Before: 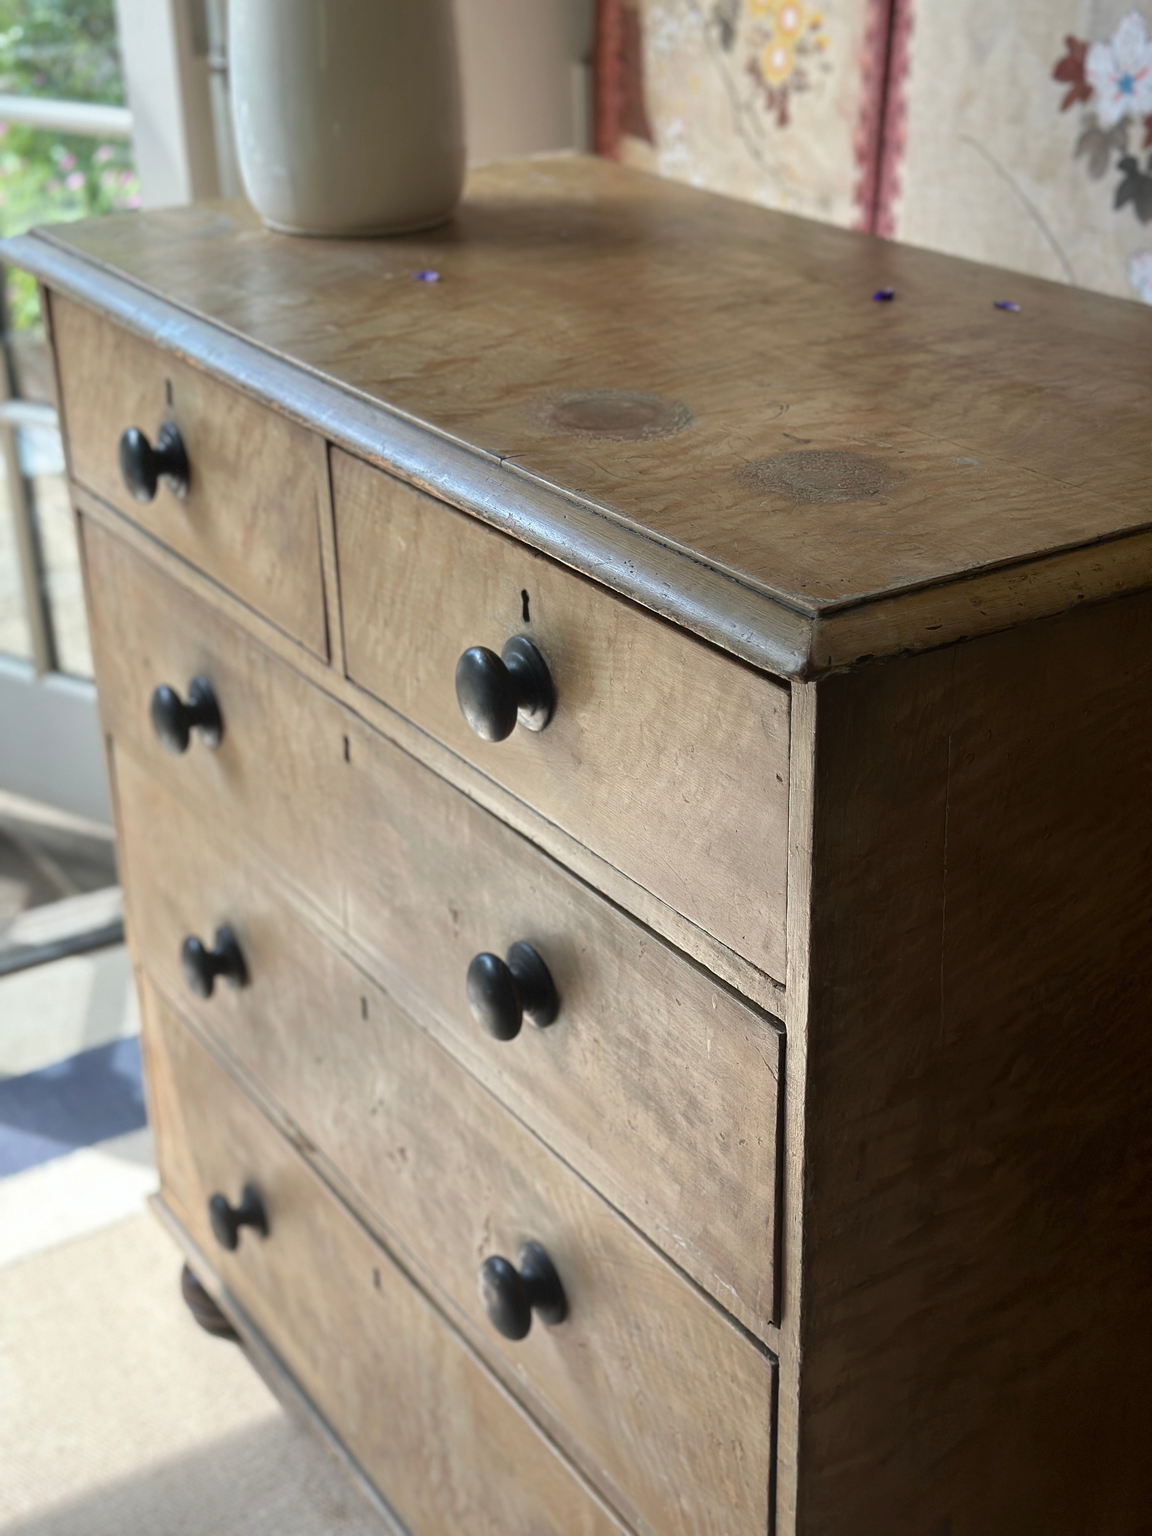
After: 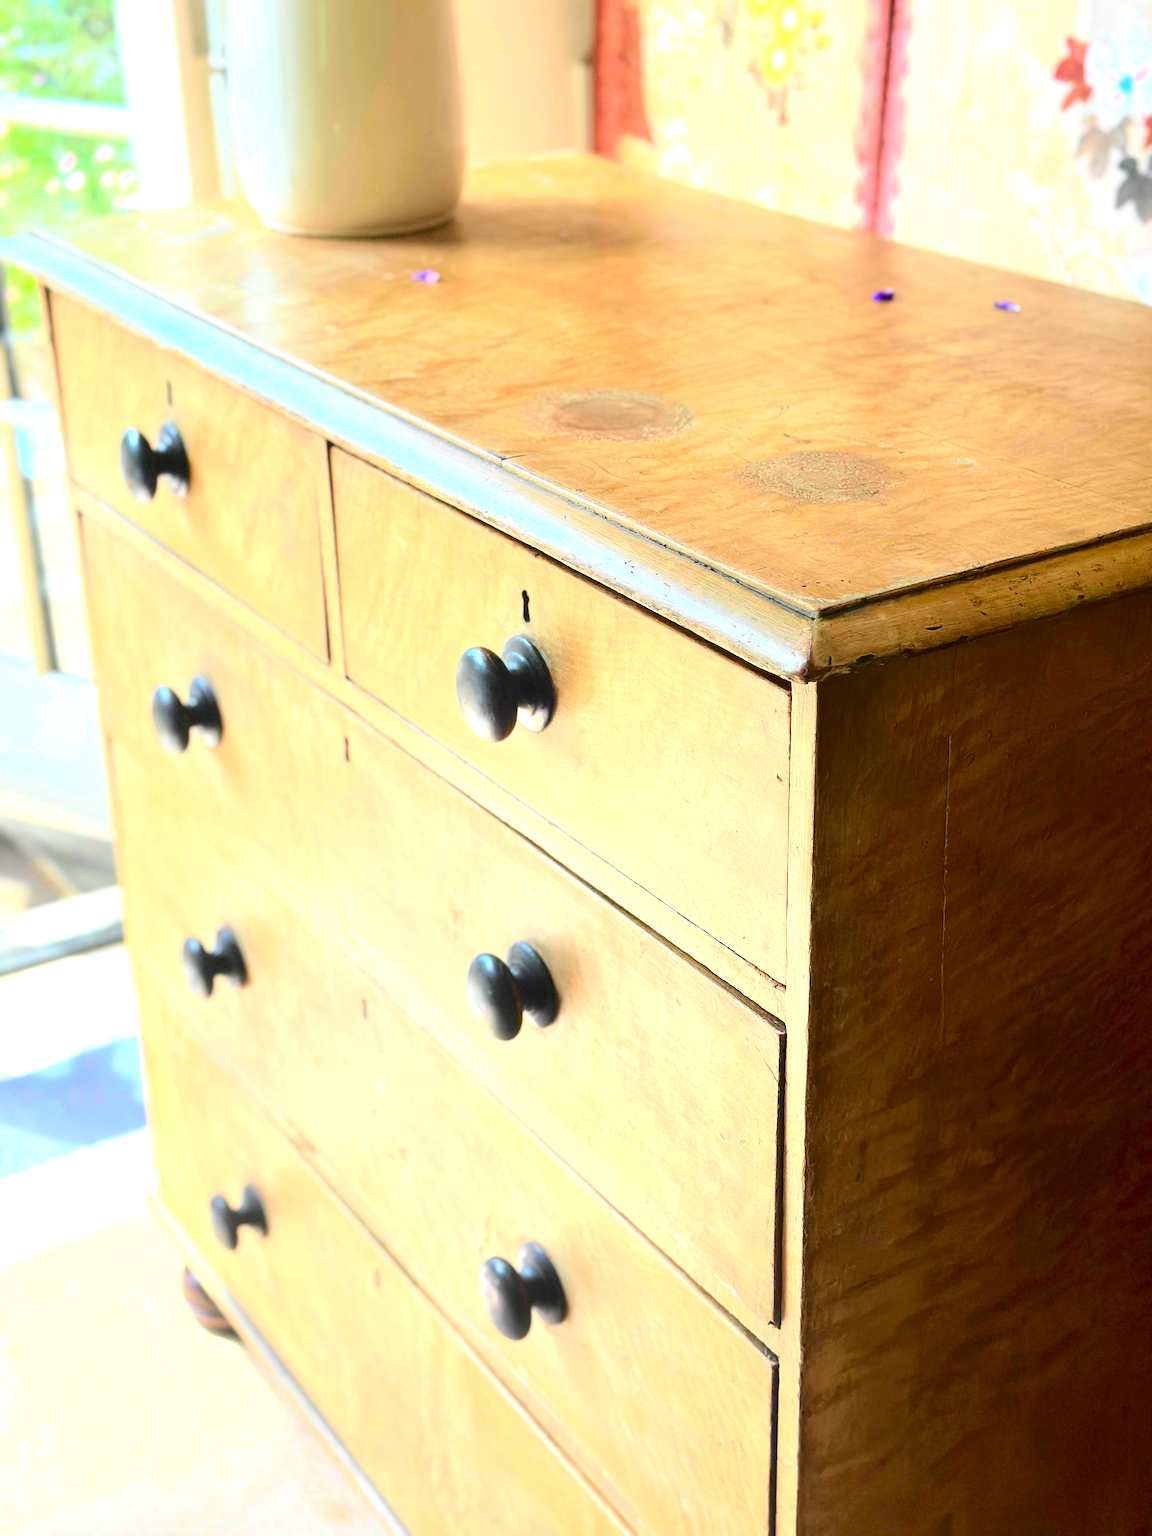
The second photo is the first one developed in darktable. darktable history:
tone curve: curves: ch0 [(0, 0.014) (0.12, 0.096) (0.386, 0.49) (0.54, 0.684) (0.751, 0.855) (0.89, 0.943) (0.998, 0.989)]; ch1 [(0, 0) (0.133, 0.099) (0.437, 0.41) (0.5, 0.5) (0.517, 0.536) (0.548, 0.575) (0.582, 0.631) (0.627, 0.688) (0.836, 0.868) (1, 1)]; ch2 [(0, 0) (0.374, 0.341) (0.456, 0.443) (0.478, 0.49) (0.501, 0.5) (0.528, 0.538) (0.55, 0.6) (0.572, 0.63) (0.702, 0.765) (1, 1)], color space Lab, independent channels, preserve colors none
exposure: black level correction 0, exposure 1.5 EV, compensate exposure bias true, compensate highlight preservation false
contrast brightness saturation: contrast 0.09, saturation 0.28
